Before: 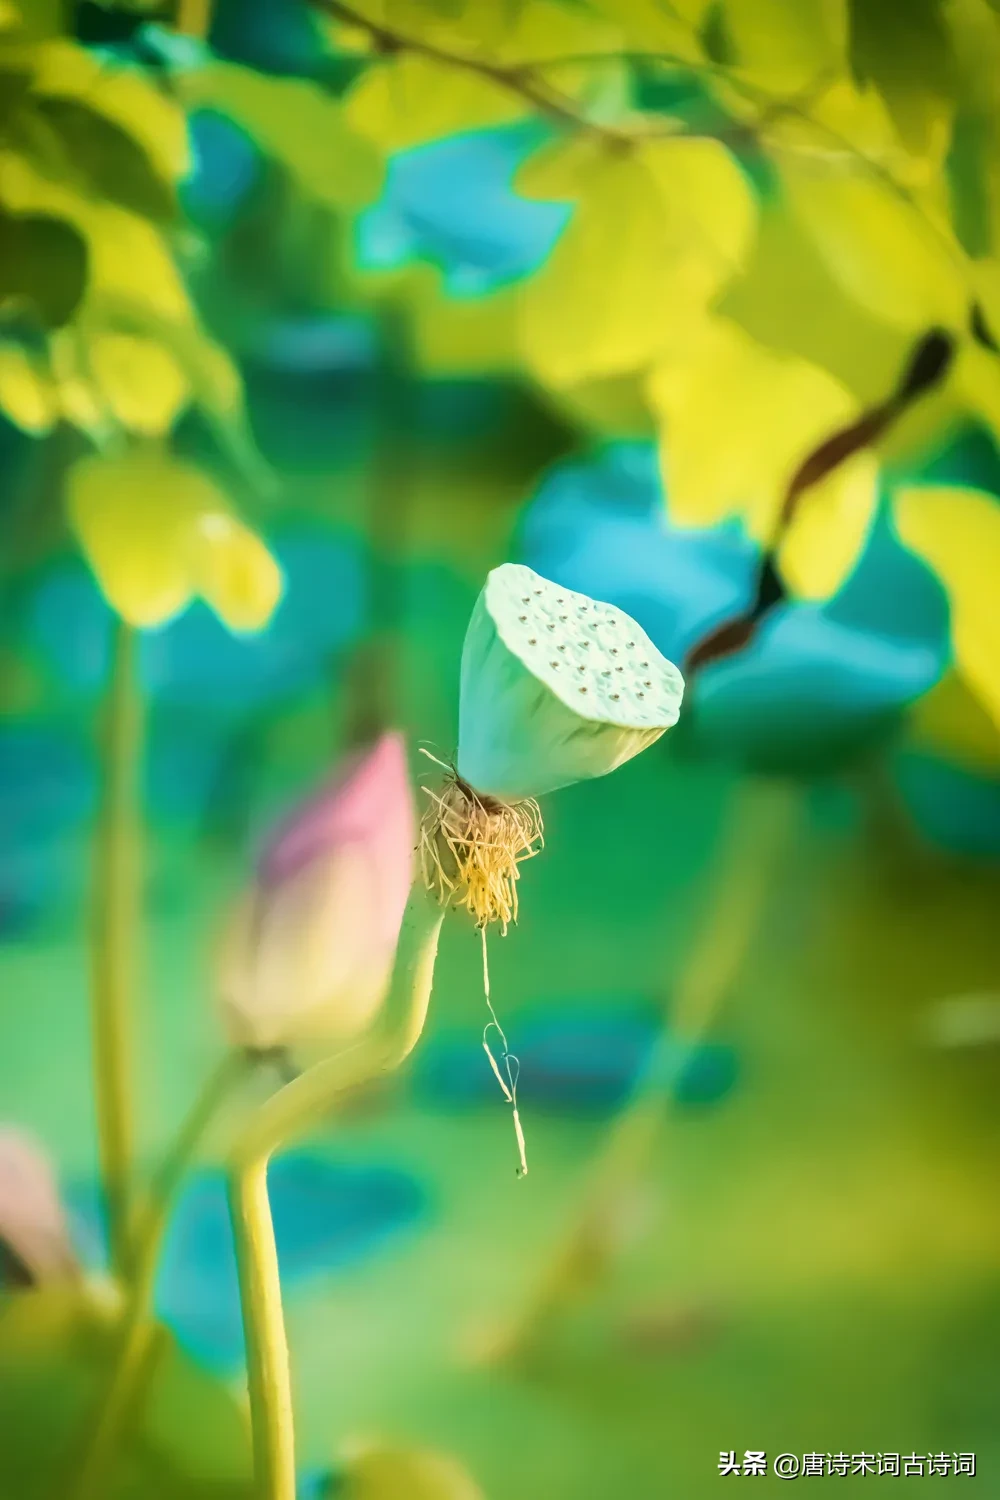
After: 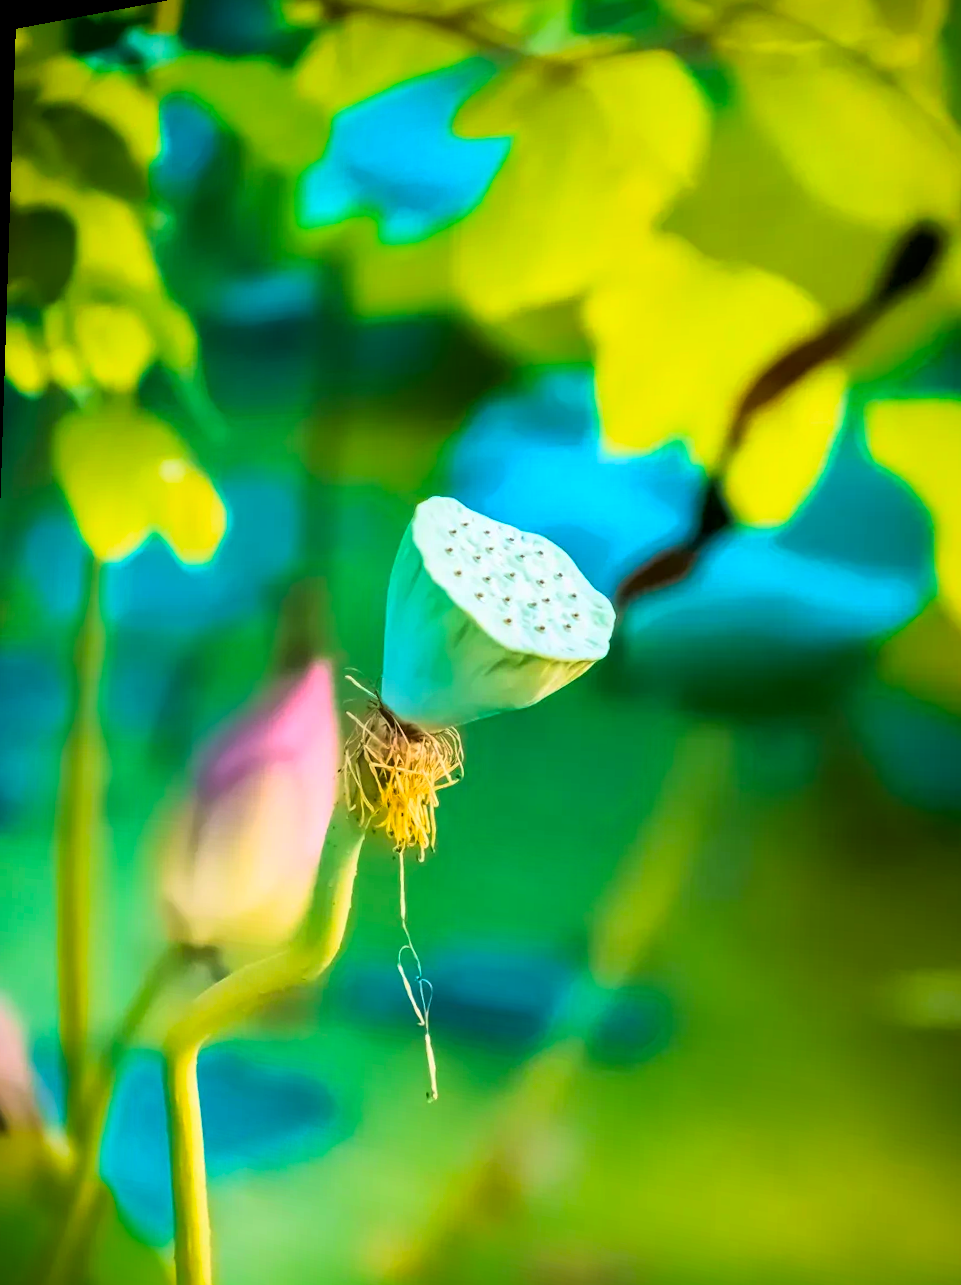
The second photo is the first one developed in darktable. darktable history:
exposure: black level correction 0.007, compensate highlight preservation false
crop: right 4.126%, bottom 0.031%
color correction: saturation 1.32
shadows and highlights: on, module defaults
rotate and perspective: rotation 1.69°, lens shift (vertical) -0.023, lens shift (horizontal) -0.291, crop left 0.025, crop right 0.988, crop top 0.092, crop bottom 0.842
white balance: red 1.004, blue 1.096
tone curve: curves: ch0 [(0, 0) (0.042, 0.01) (0.223, 0.123) (0.59, 0.574) (0.802, 0.868) (1, 1)], color space Lab, linked channels, preserve colors none
